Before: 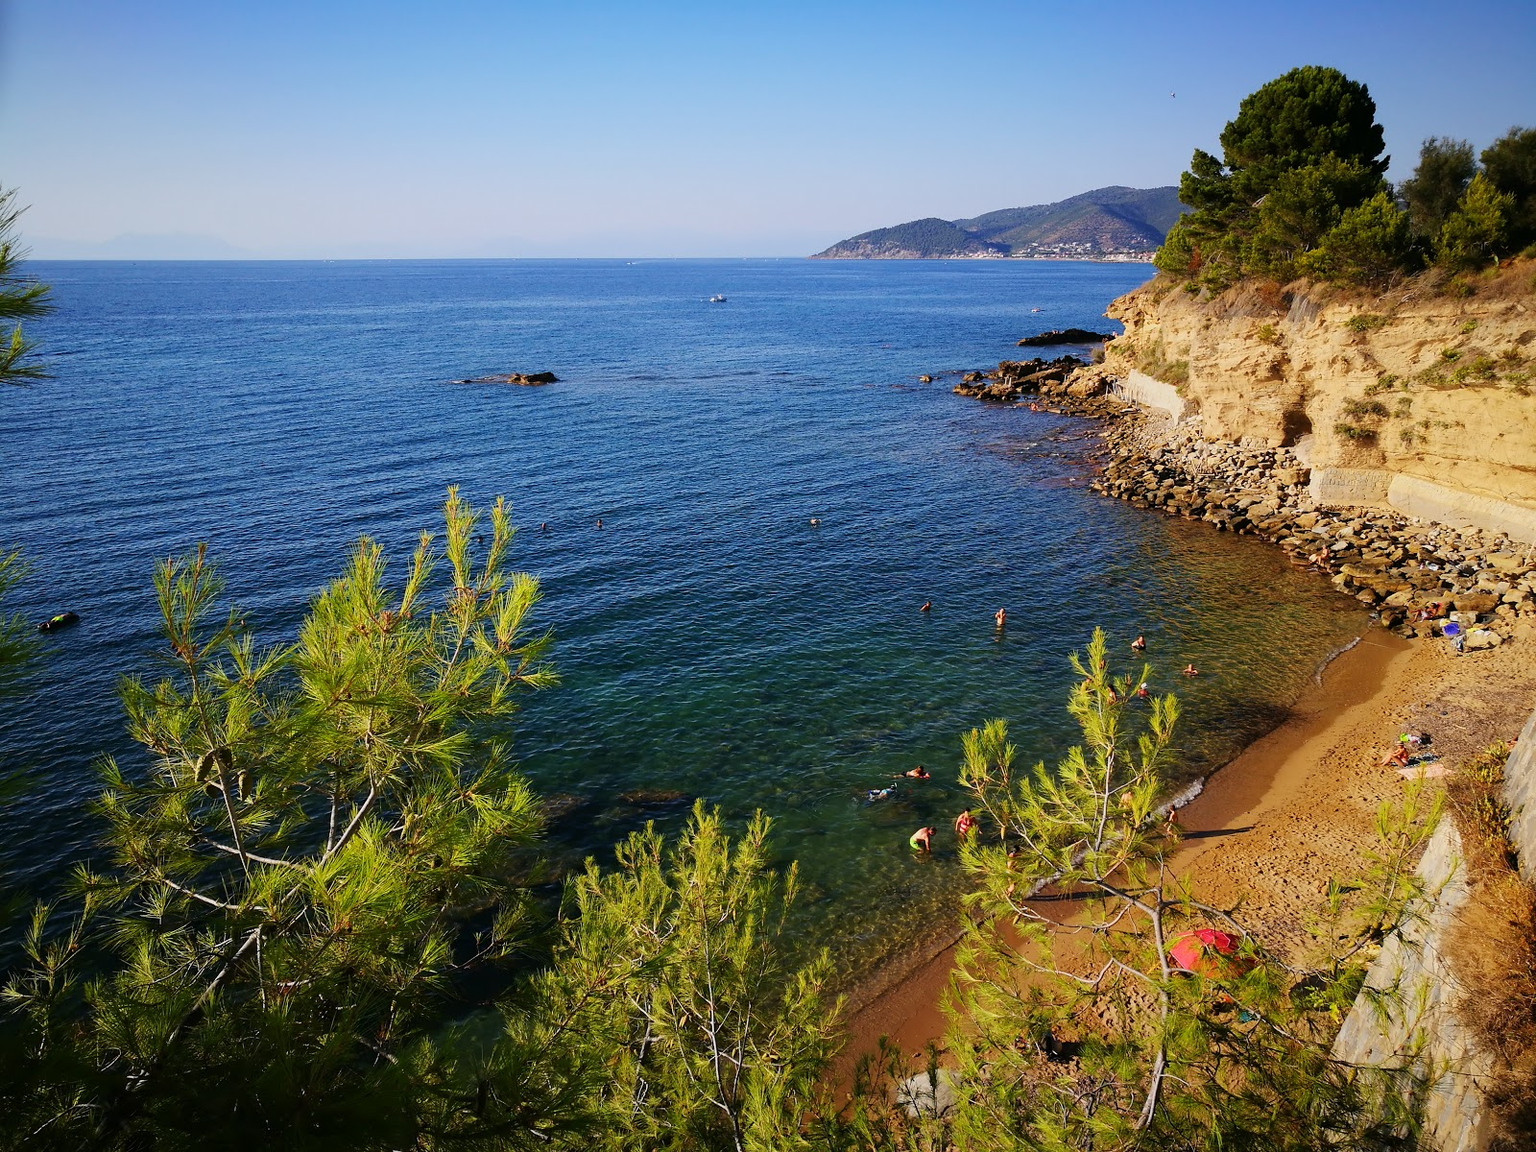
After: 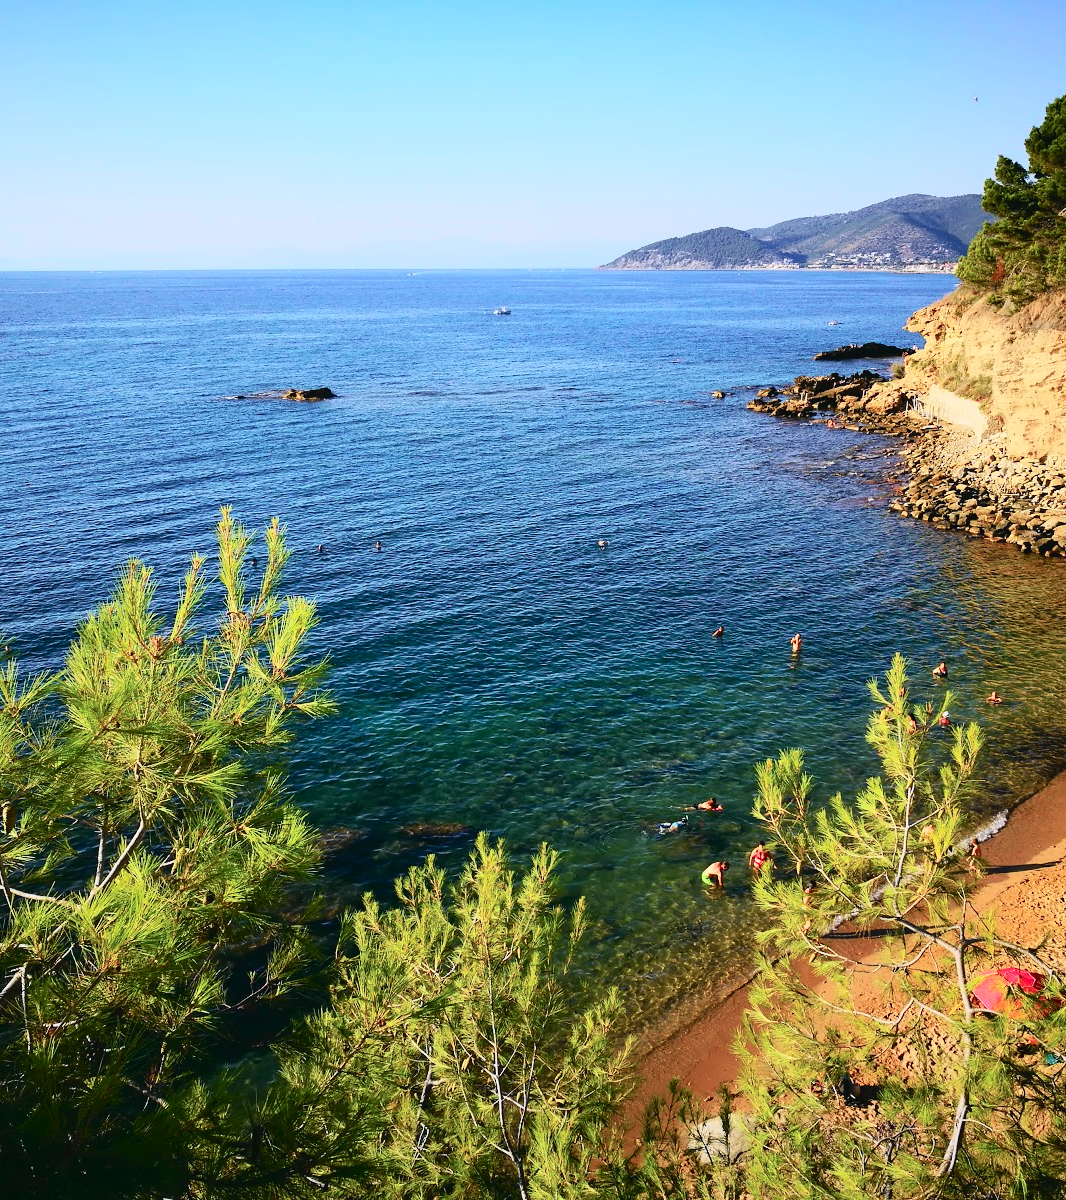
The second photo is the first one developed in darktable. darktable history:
tone curve: curves: ch0 [(0, 0.022) (0.114, 0.096) (0.282, 0.299) (0.456, 0.51) (0.613, 0.693) (0.786, 0.843) (0.999, 0.949)]; ch1 [(0, 0) (0.384, 0.365) (0.463, 0.447) (0.486, 0.474) (0.503, 0.5) (0.535, 0.522) (0.555, 0.546) (0.593, 0.599) (0.755, 0.793) (1, 1)]; ch2 [(0, 0) (0.369, 0.375) (0.449, 0.434) (0.501, 0.5) (0.528, 0.517) (0.561, 0.57) (0.612, 0.631) (0.668, 0.659) (1, 1)], color space Lab, independent channels, preserve colors none
crop and rotate: left 15.388%, right 17.969%
exposure: black level correction 0, exposure 0.498 EV, compensate exposure bias true, compensate highlight preservation false
